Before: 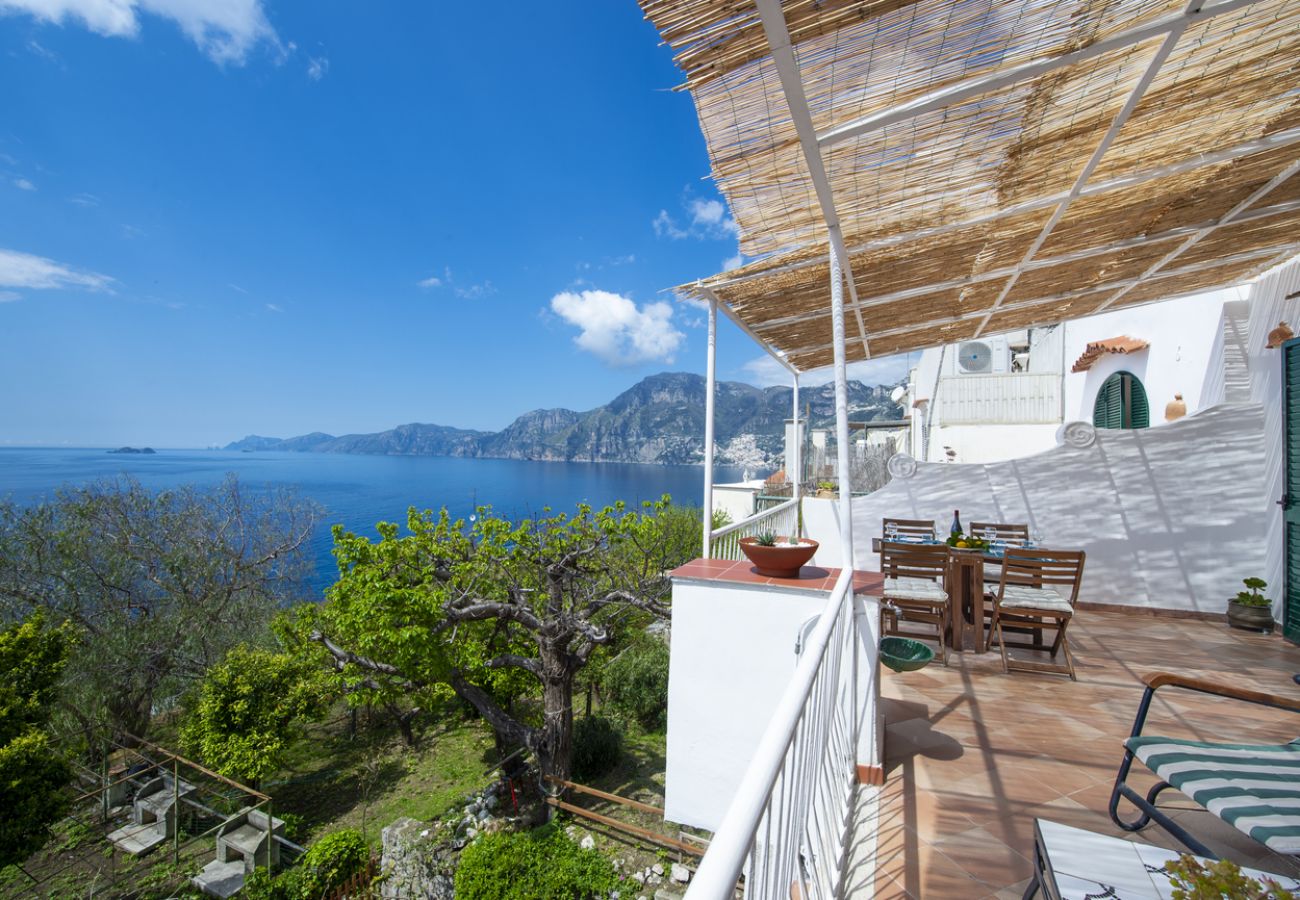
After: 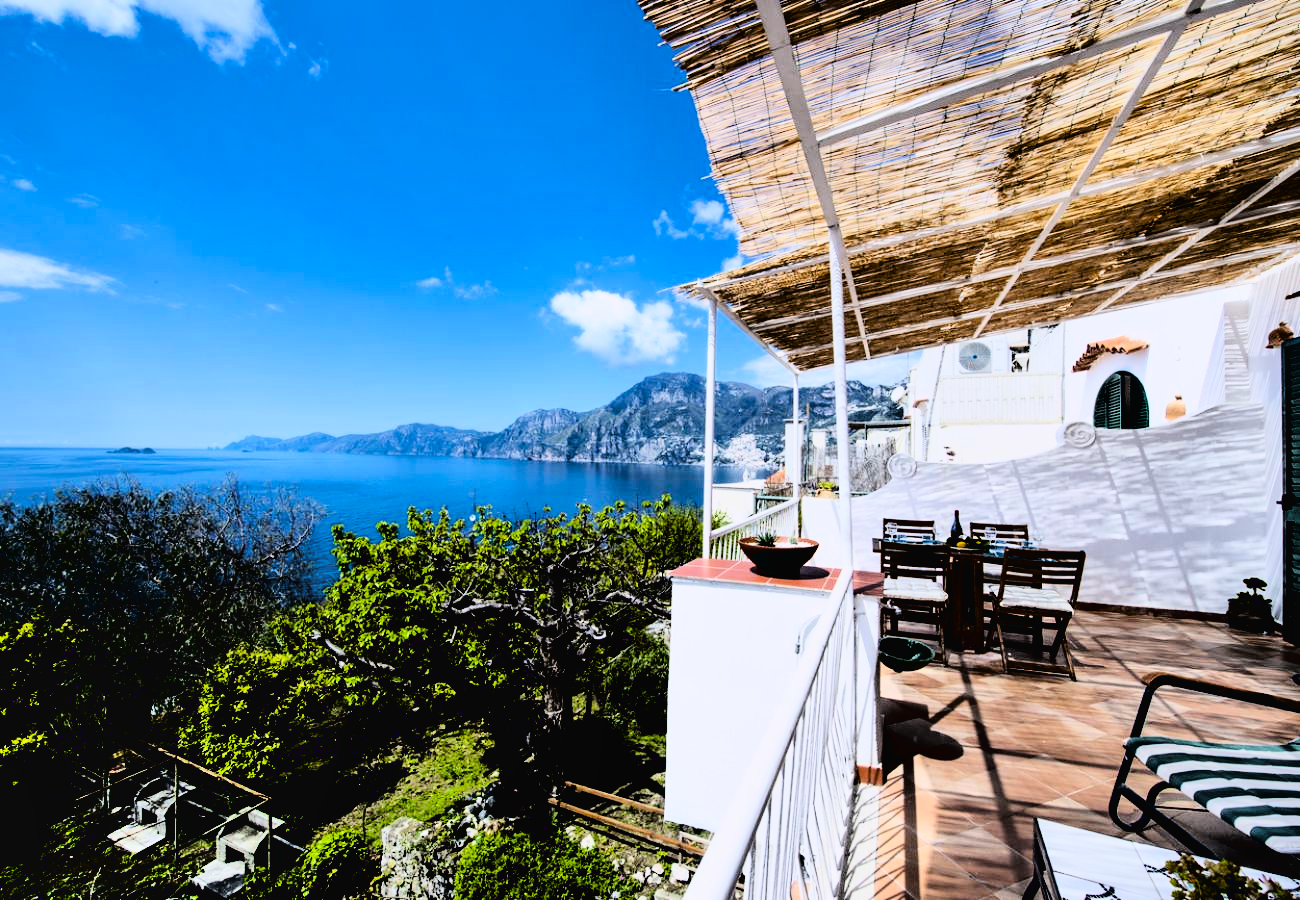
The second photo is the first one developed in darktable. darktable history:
exposure: black level correction 0.046, exposure -0.228 EV, compensate highlight preservation false
filmic rgb: black relative exposure -7.15 EV, white relative exposure 5.36 EV, hardness 3.02, color science v6 (2022)
shadows and highlights: soften with gaussian
white balance: red 1.009, blue 1.027
tone curve: curves: ch0 [(0, 0.016) (0.11, 0.039) (0.259, 0.235) (0.383, 0.437) (0.499, 0.597) (0.733, 0.867) (0.843, 0.948) (1, 1)], color space Lab, linked channels, preserve colors none
tone equalizer: -8 EV -1.08 EV, -7 EV -1.01 EV, -6 EV -0.867 EV, -5 EV -0.578 EV, -3 EV 0.578 EV, -2 EV 0.867 EV, -1 EV 1.01 EV, +0 EV 1.08 EV, edges refinement/feathering 500, mask exposure compensation -1.57 EV, preserve details no
